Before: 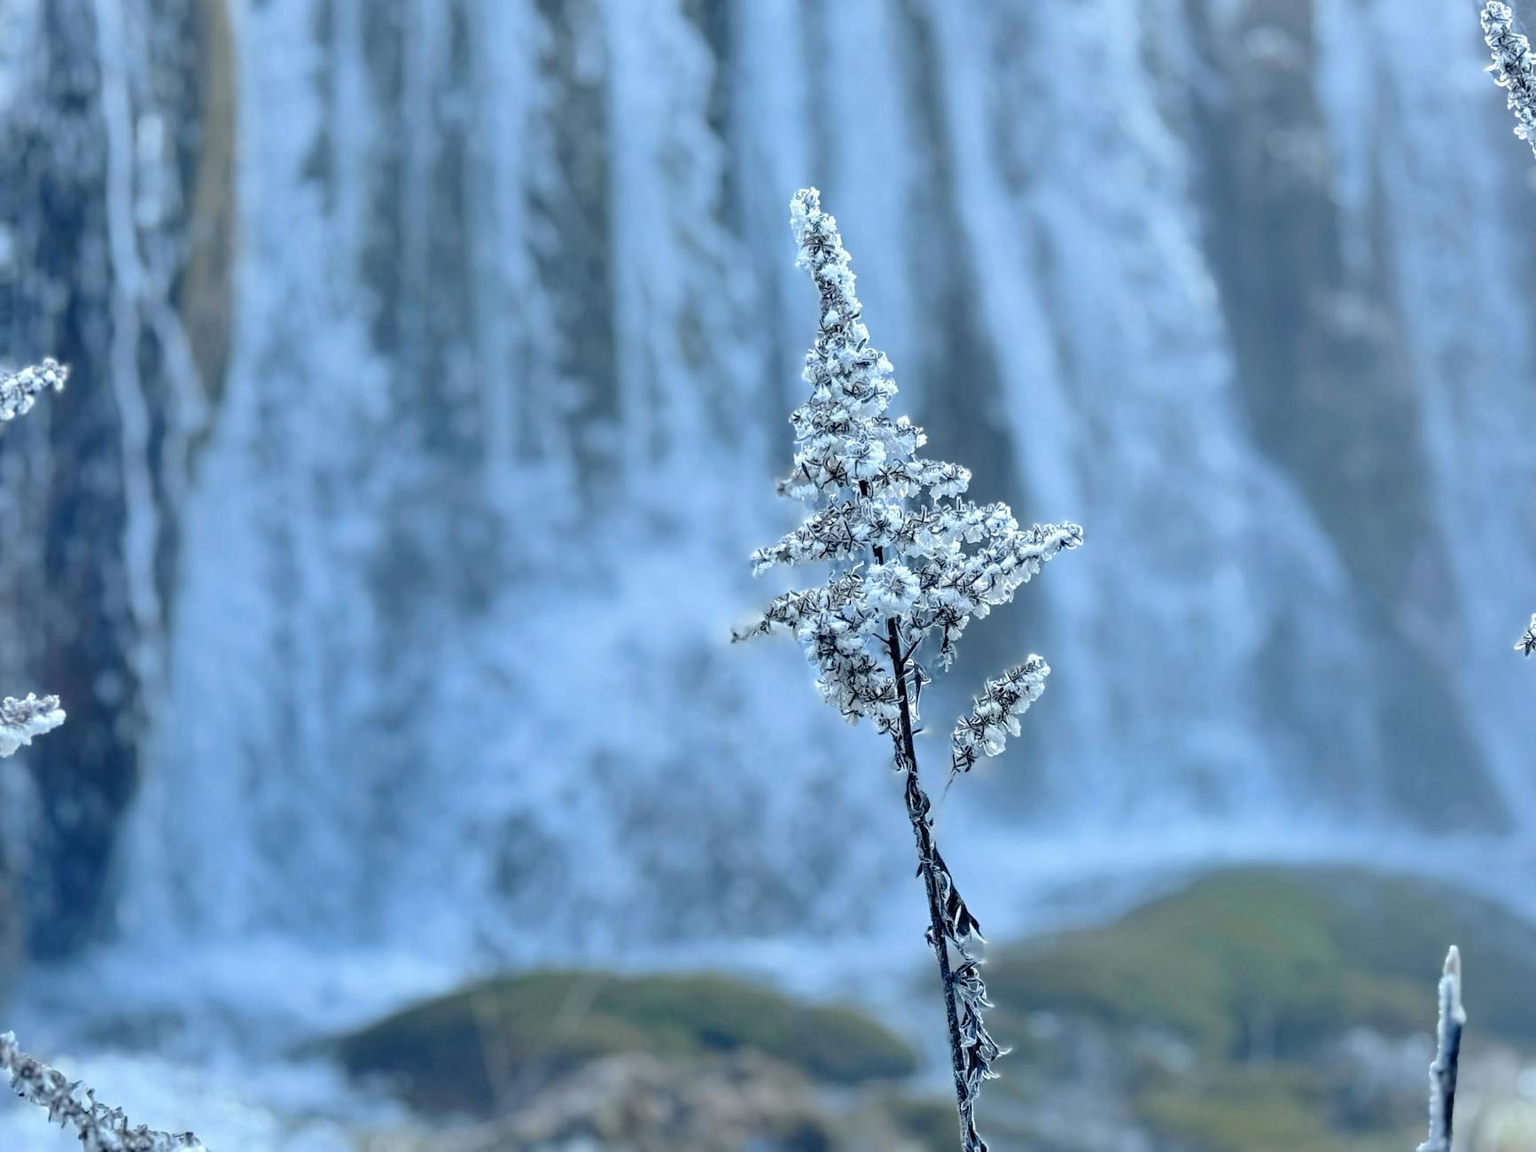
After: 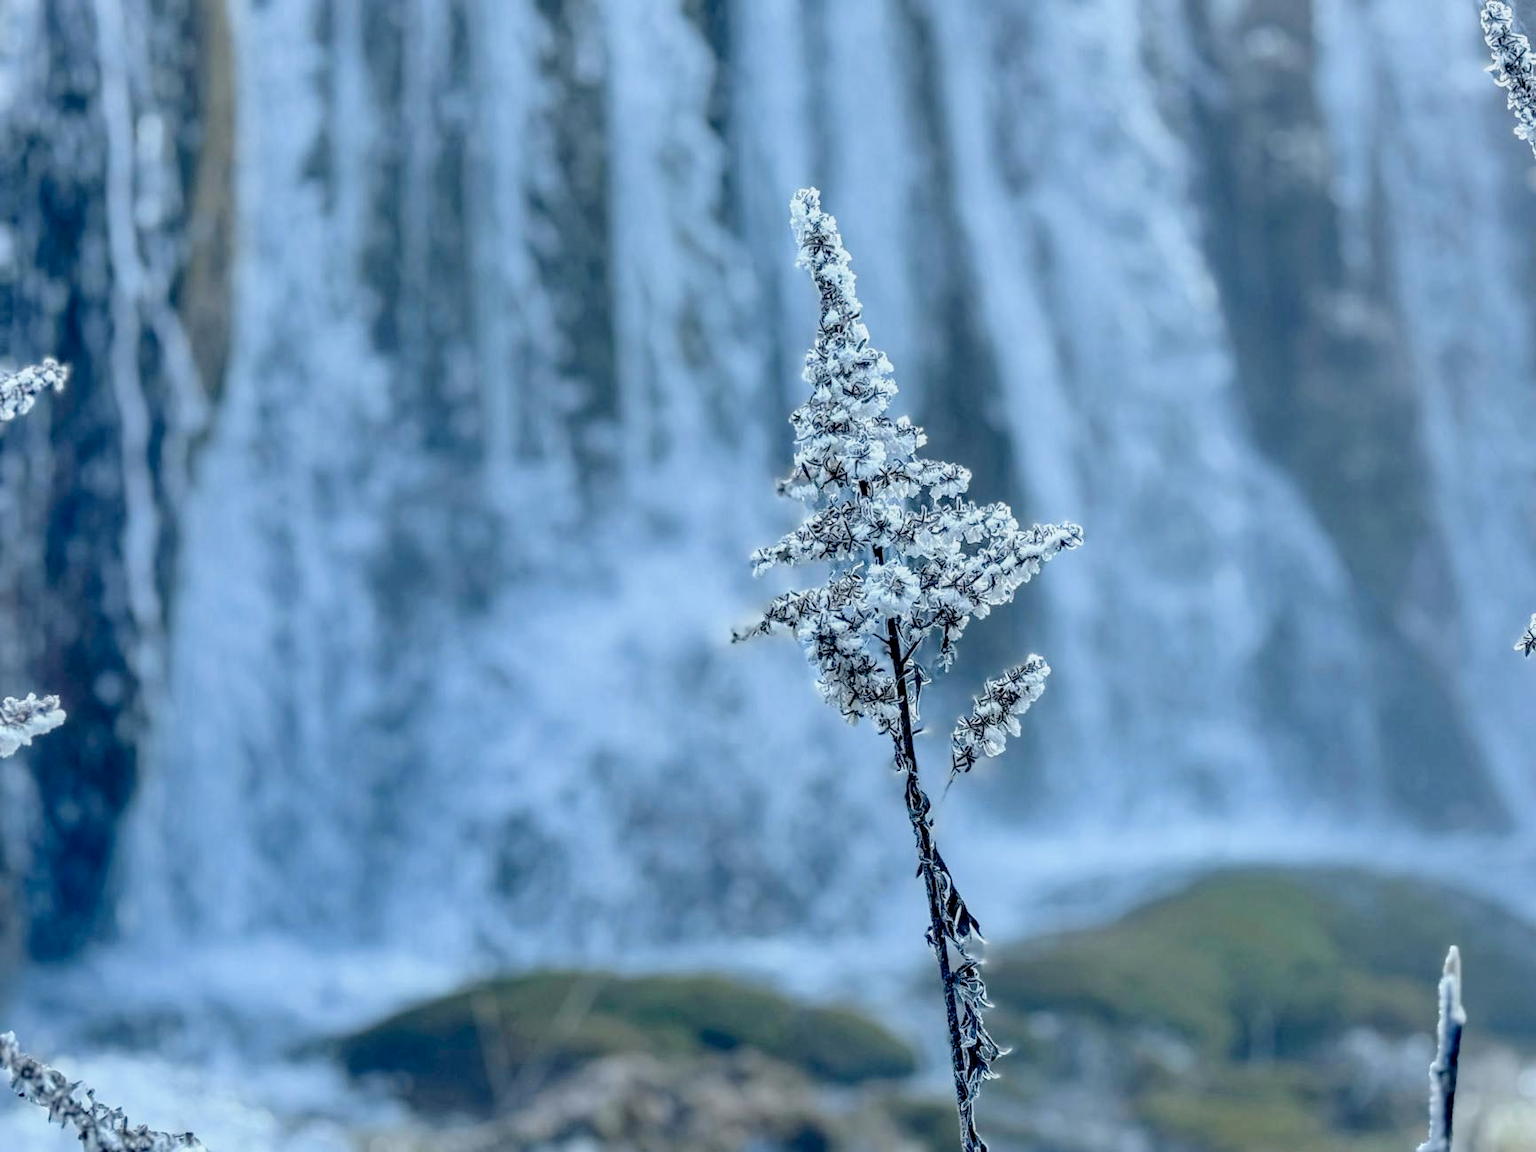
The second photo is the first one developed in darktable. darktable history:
filmic rgb: black relative exposure -16 EV, threshold -0.33 EV, transition 3.19 EV, structure ↔ texture 100%, target black luminance 0%, hardness 7.57, latitude 72.96%, contrast 0.908, highlights saturation mix 10%, shadows ↔ highlights balance -0.38%, add noise in highlights 0, preserve chrominance no, color science v4 (2020), iterations of high-quality reconstruction 10, enable highlight reconstruction true
tone equalizer: -7 EV 0.13 EV, smoothing diameter 25%, edges refinement/feathering 10, preserve details guided filter
local contrast: detail 150%
sharpen: radius 2.883, amount 0.868, threshold 47.523
